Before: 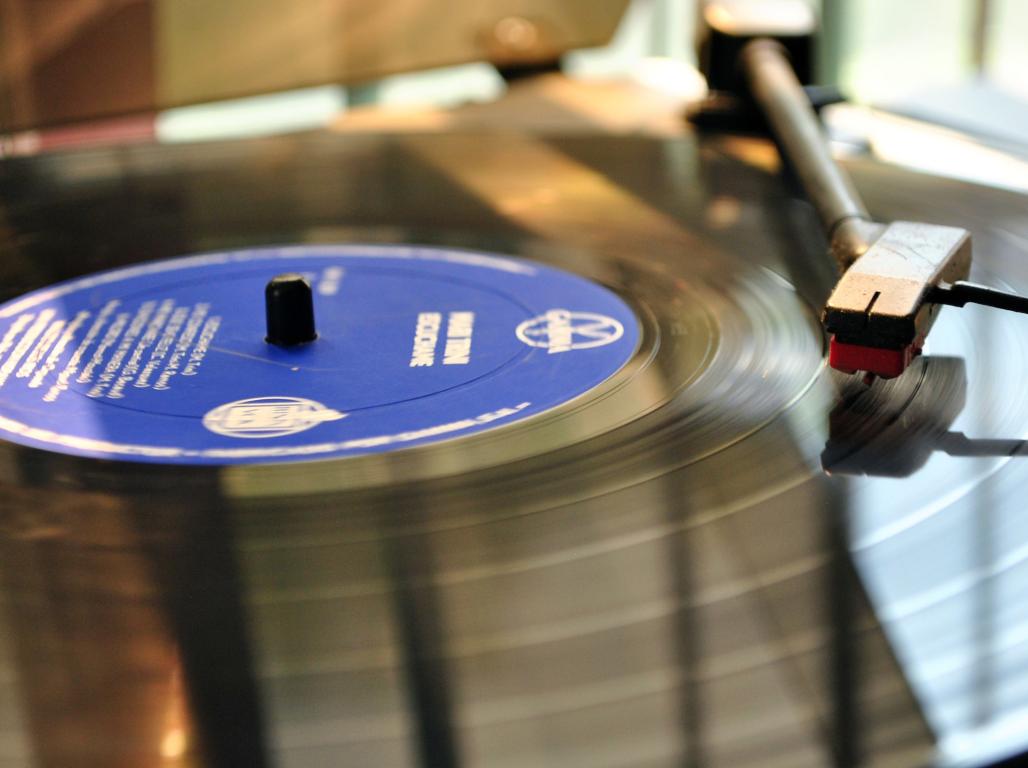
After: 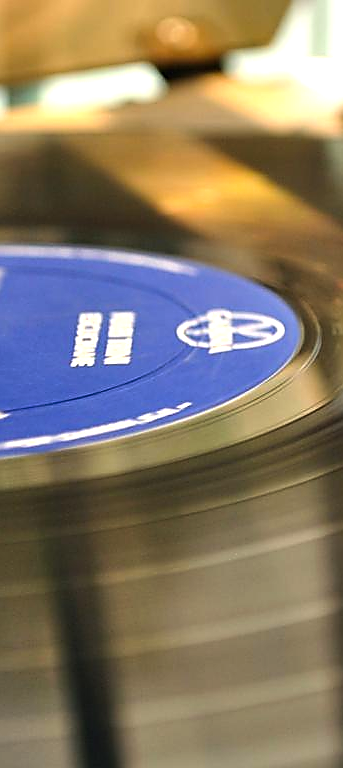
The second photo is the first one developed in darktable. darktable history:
sharpen: radius 1.413, amount 1.246, threshold 0.692
color balance rgb: perceptual saturation grading › global saturation 10.428%, perceptual brilliance grading › highlights 13.325%, perceptual brilliance grading › mid-tones 8.066%, perceptual brilliance grading › shadows -16.719%, global vibrance 9.233%
crop: left 33.02%, right 33.574%
